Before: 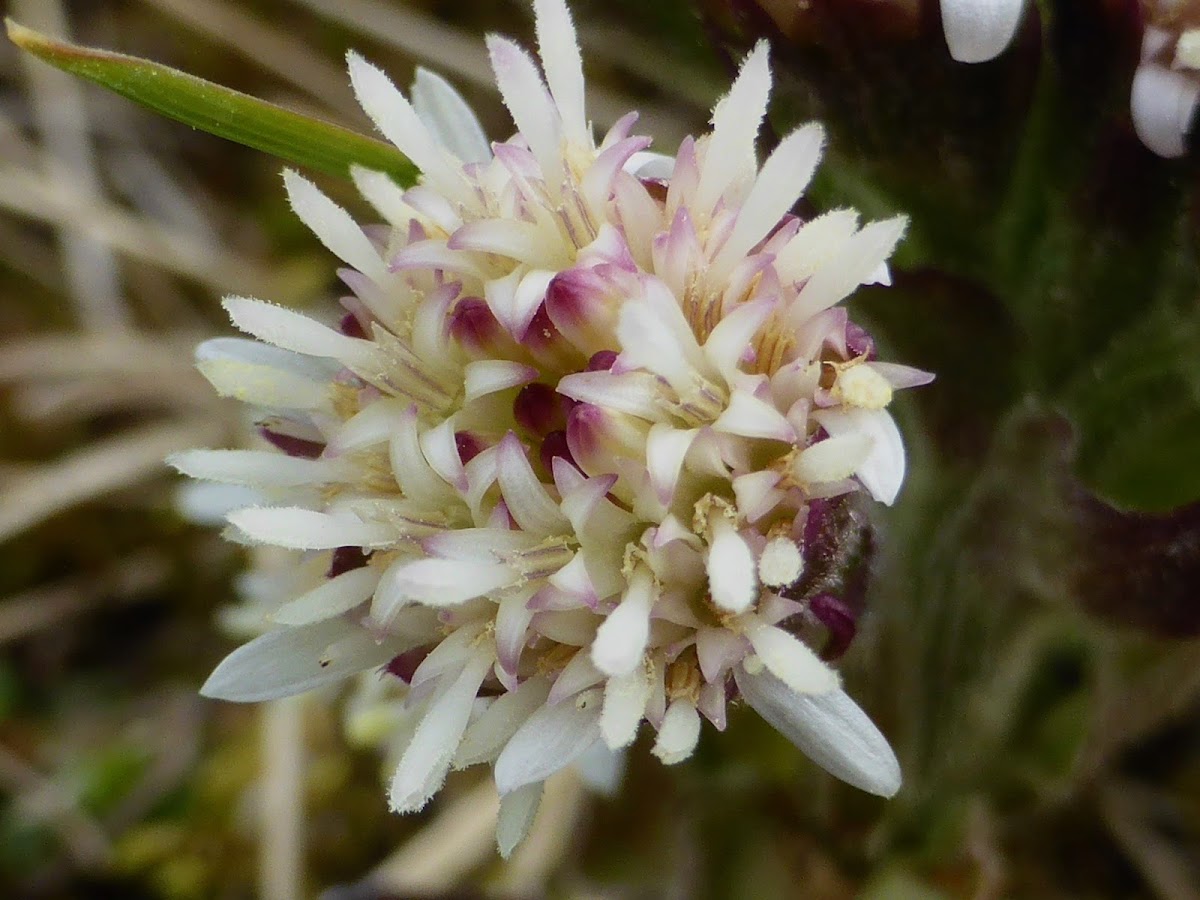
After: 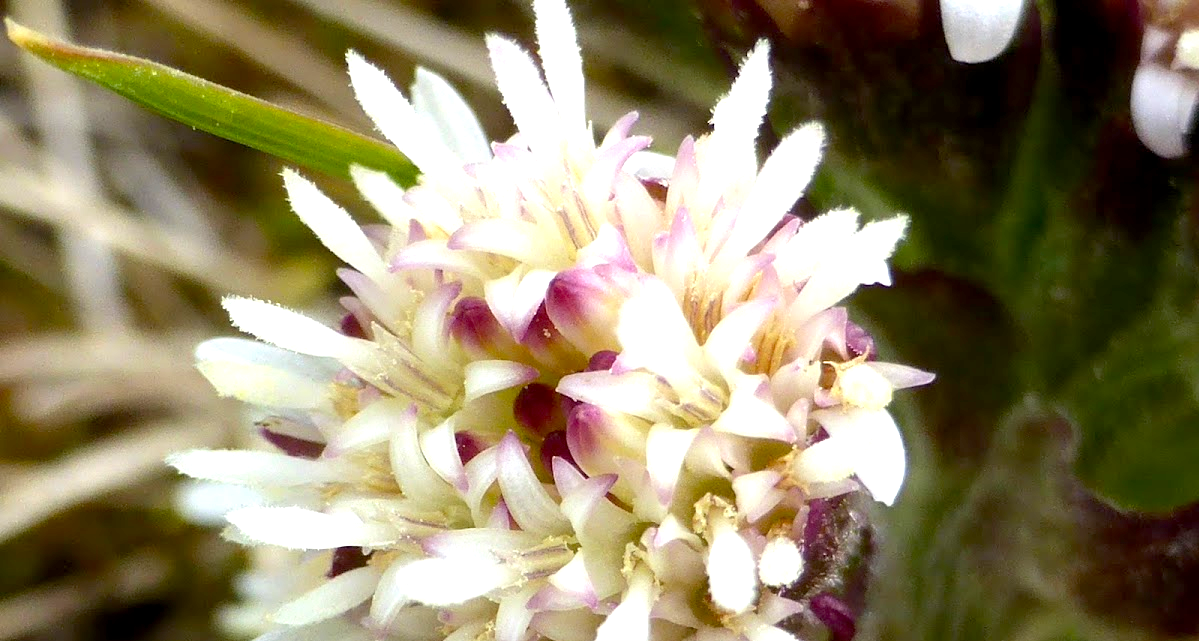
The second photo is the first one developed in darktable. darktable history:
exposure: black level correction 0, exposure 1.097 EV, compensate highlight preservation false
crop: right 0%, bottom 28.724%
